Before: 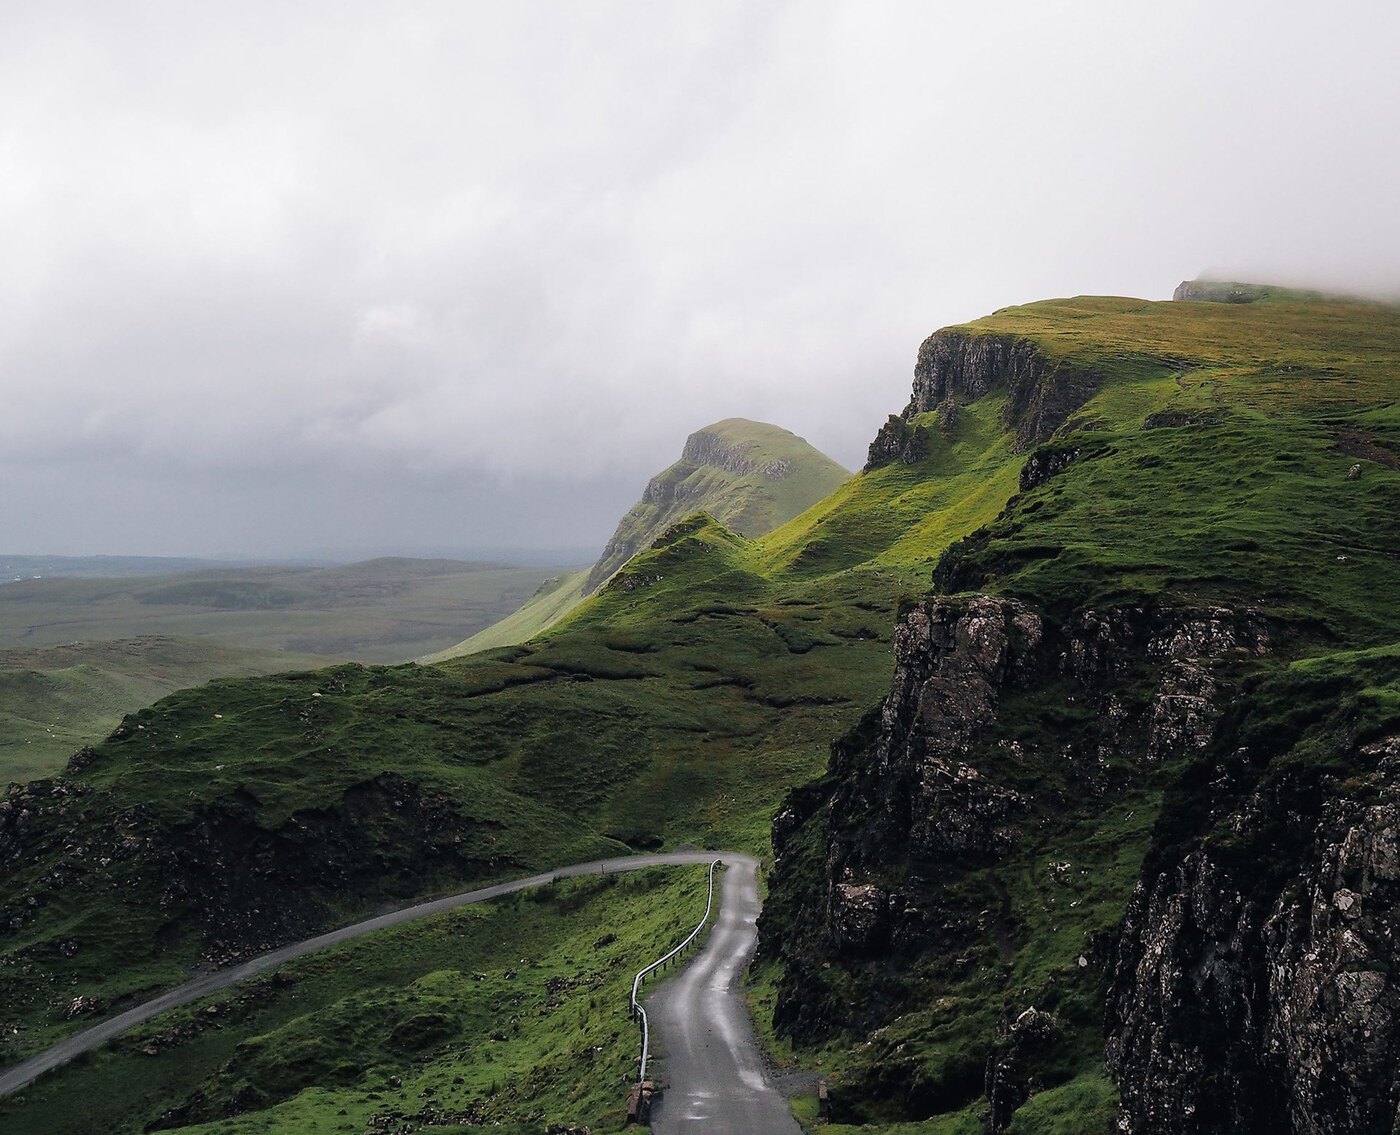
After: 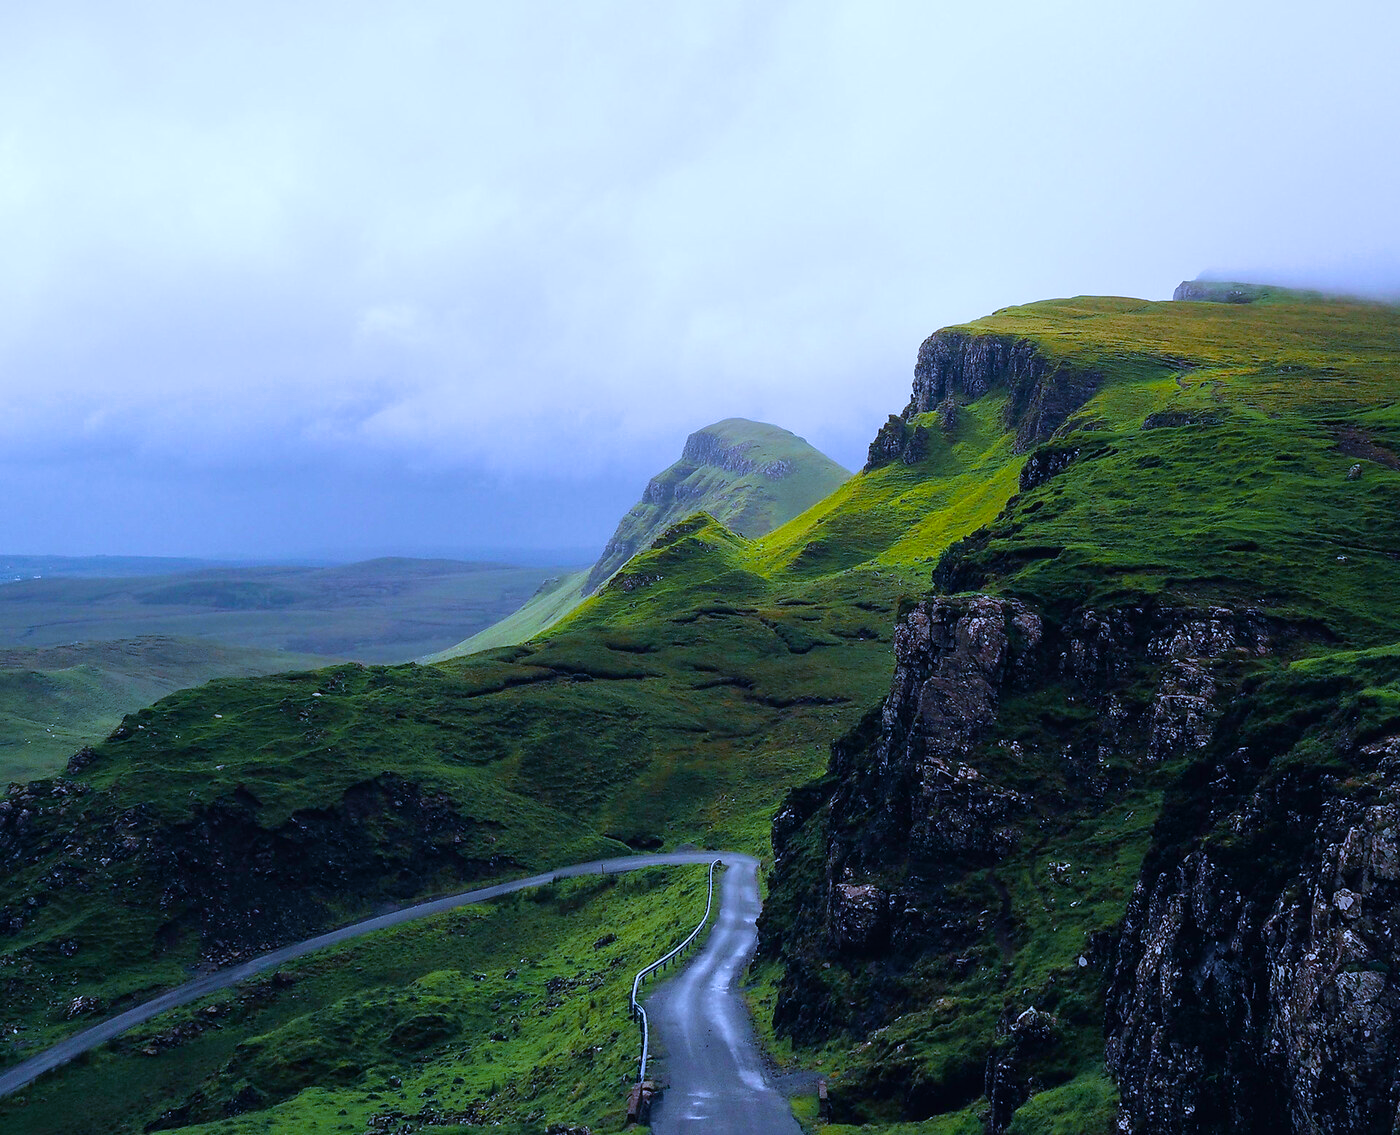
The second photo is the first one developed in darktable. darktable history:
velvia: strength 51%, mid-tones bias 0.51
white balance: red 0.871, blue 1.249
